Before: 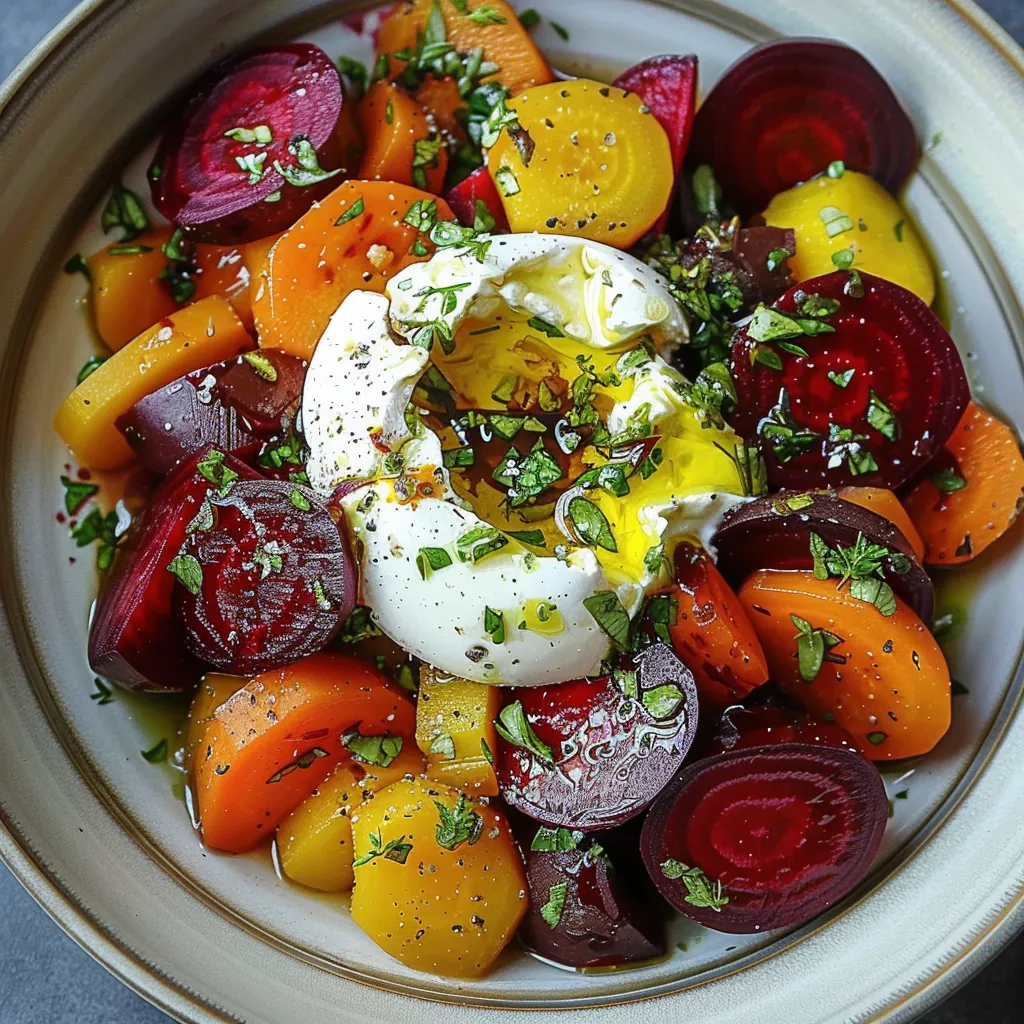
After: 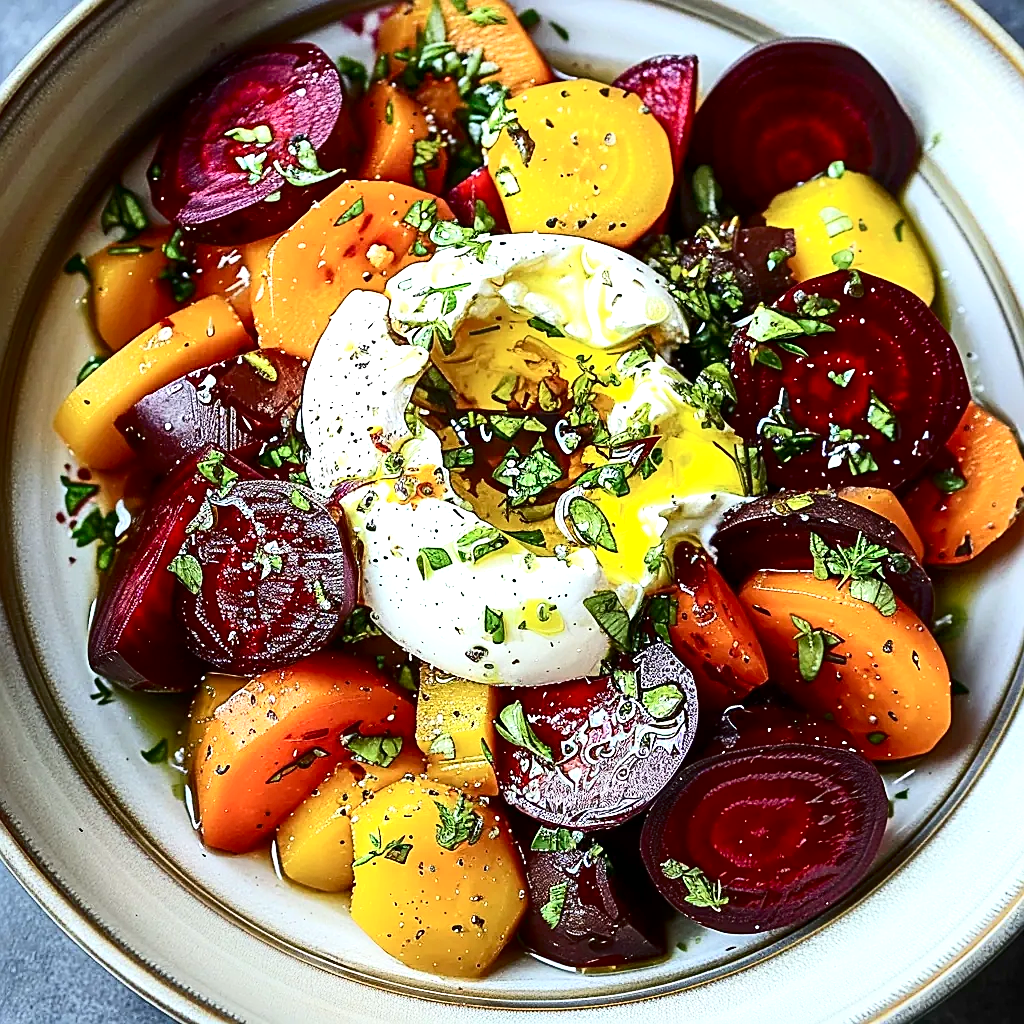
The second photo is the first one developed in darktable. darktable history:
contrast brightness saturation: contrast 0.296
exposure: black level correction 0.001, exposure 0.676 EV, compensate highlight preservation false
sharpen: on, module defaults
